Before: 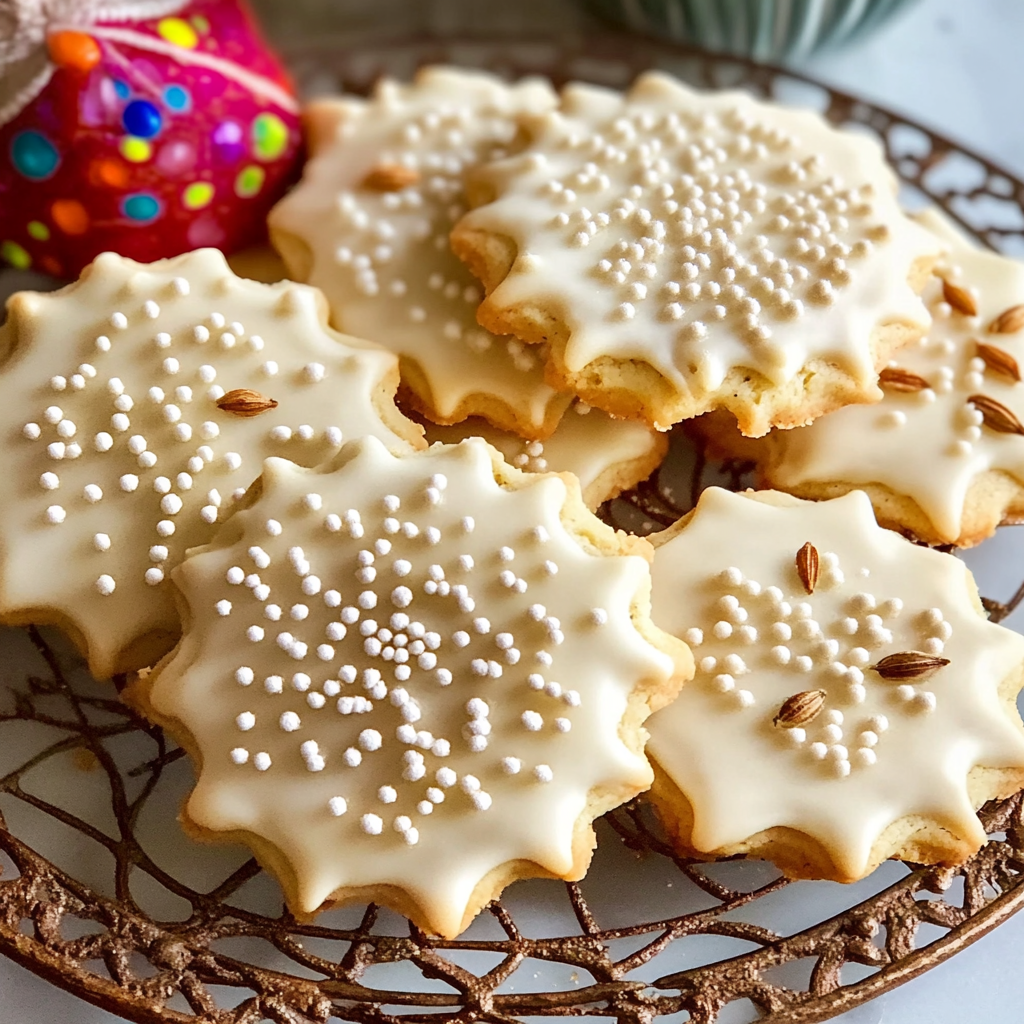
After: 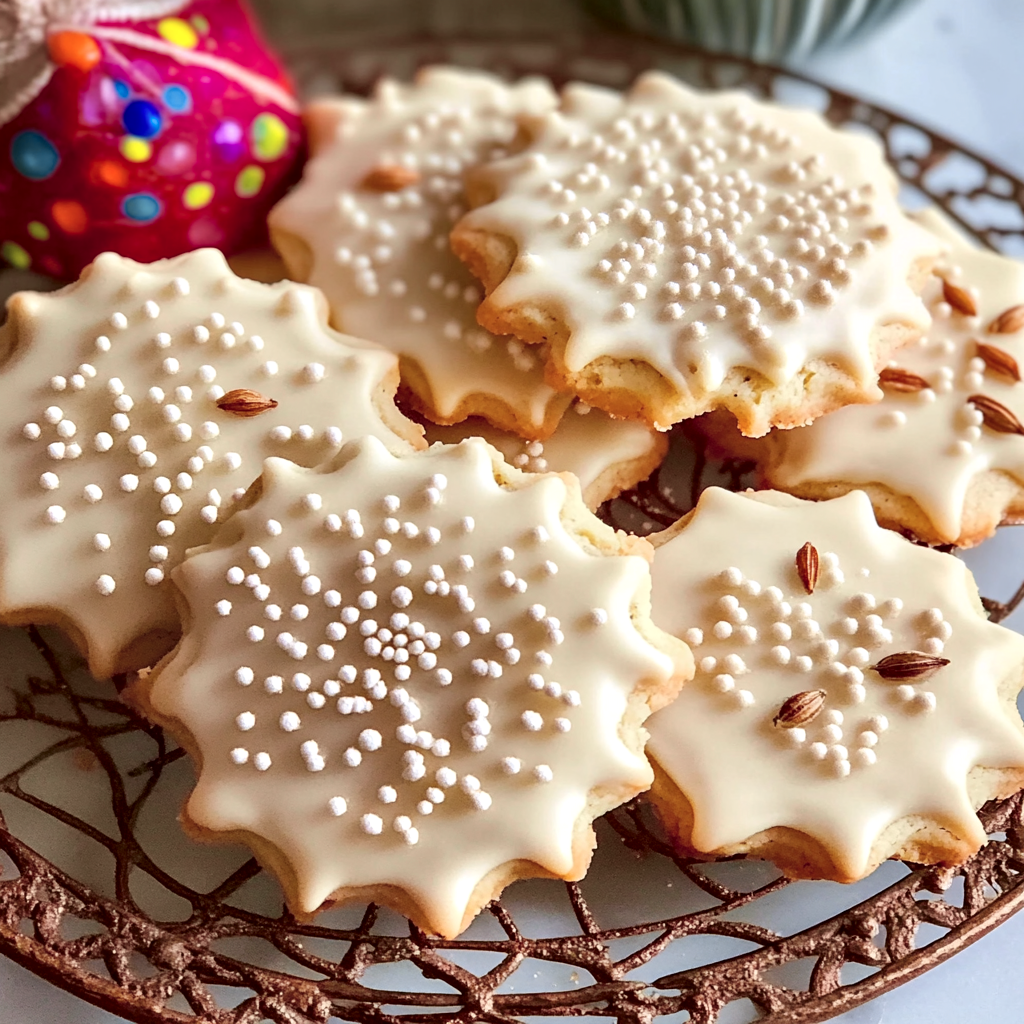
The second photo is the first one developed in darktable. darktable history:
tone curve: curves: ch1 [(0, 0) (0.214, 0.291) (0.372, 0.44) (0.463, 0.476) (0.498, 0.502) (0.521, 0.531) (1, 1)]; ch2 [(0, 0) (0.456, 0.447) (0.5, 0.5) (0.547, 0.557) (0.592, 0.57) (0.631, 0.602) (1, 1)], color space Lab, independent channels, preserve colors none
contrast equalizer: y [[0.6 ×6], [0.55 ×6], [0 ×6], [0 ×6], [0 ×6]], mix 0.139
